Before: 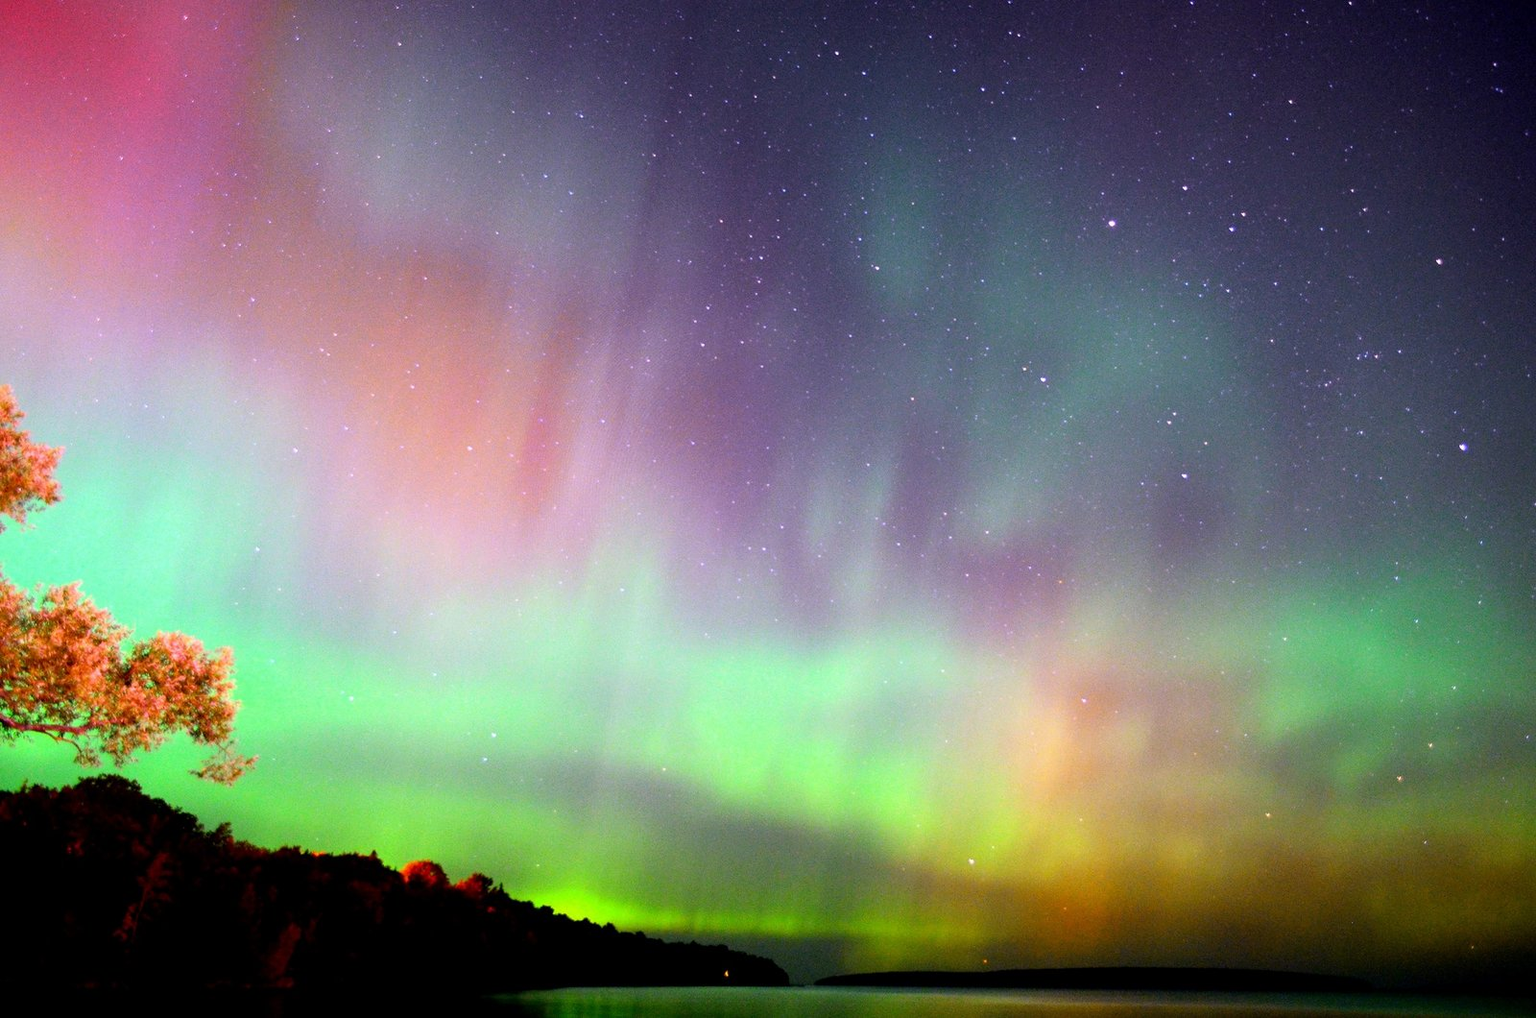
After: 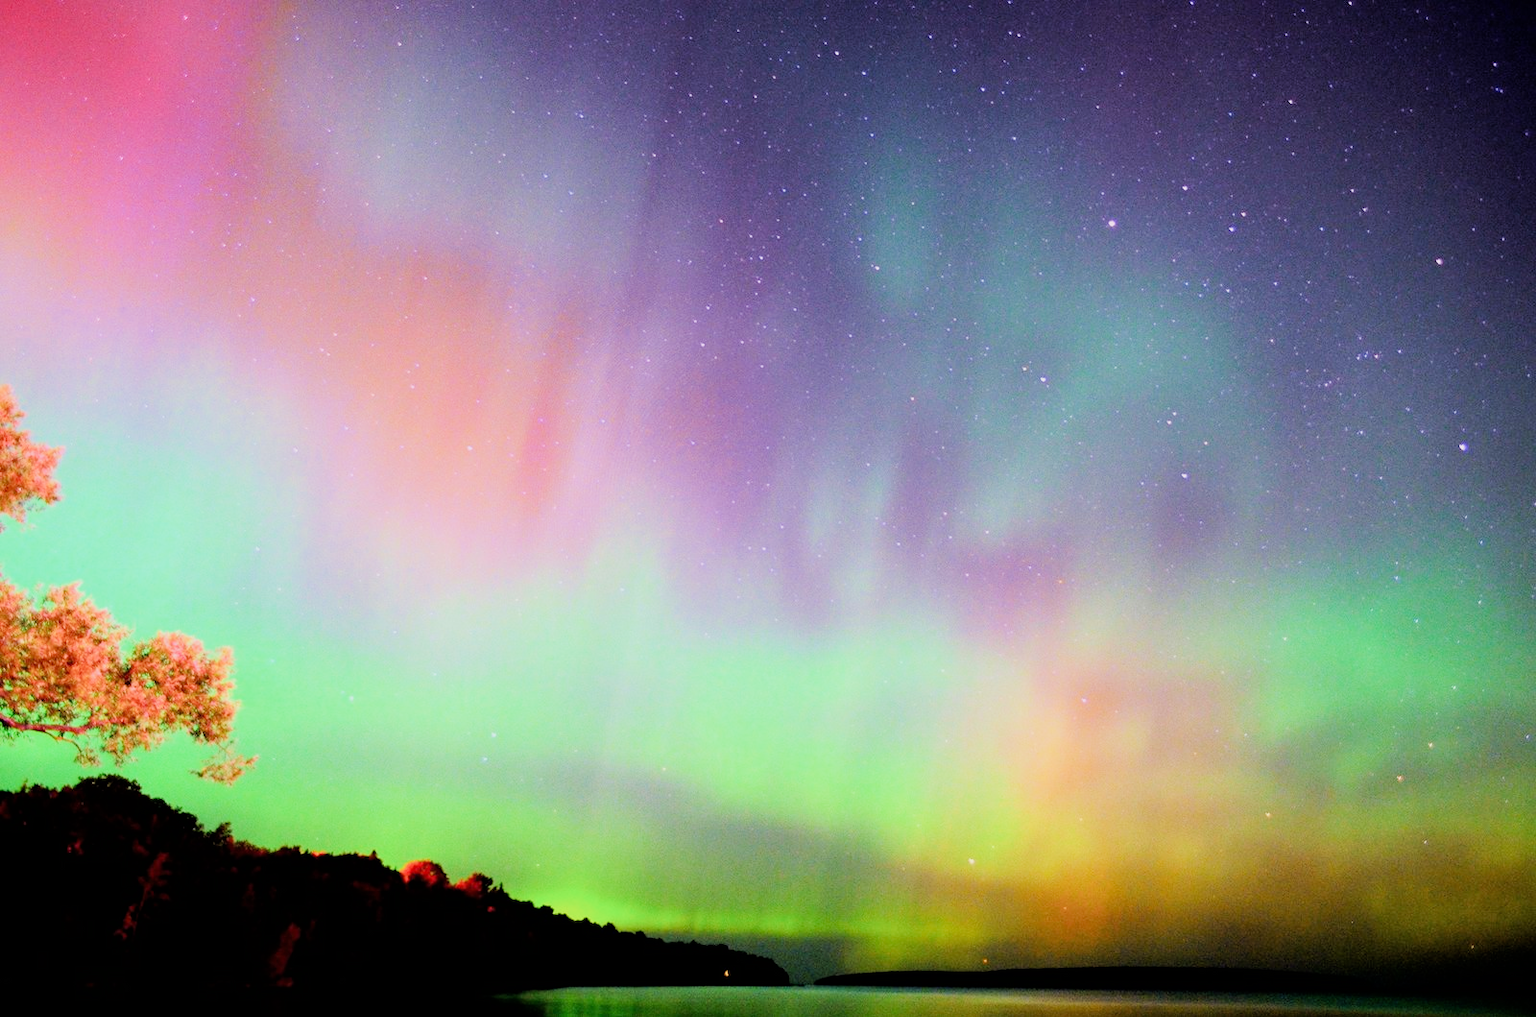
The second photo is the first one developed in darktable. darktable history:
velvia: on, module defaults
exposure: black level correction 0, exposure 0.948 EV, compensate exposure bias true, compensate highlight preservation false
filmic rgb: black relative exposure -7.11 EV, white relative exposure 5.39 EV, hardness 3.02, iterations of high-quality reconstruction 0
